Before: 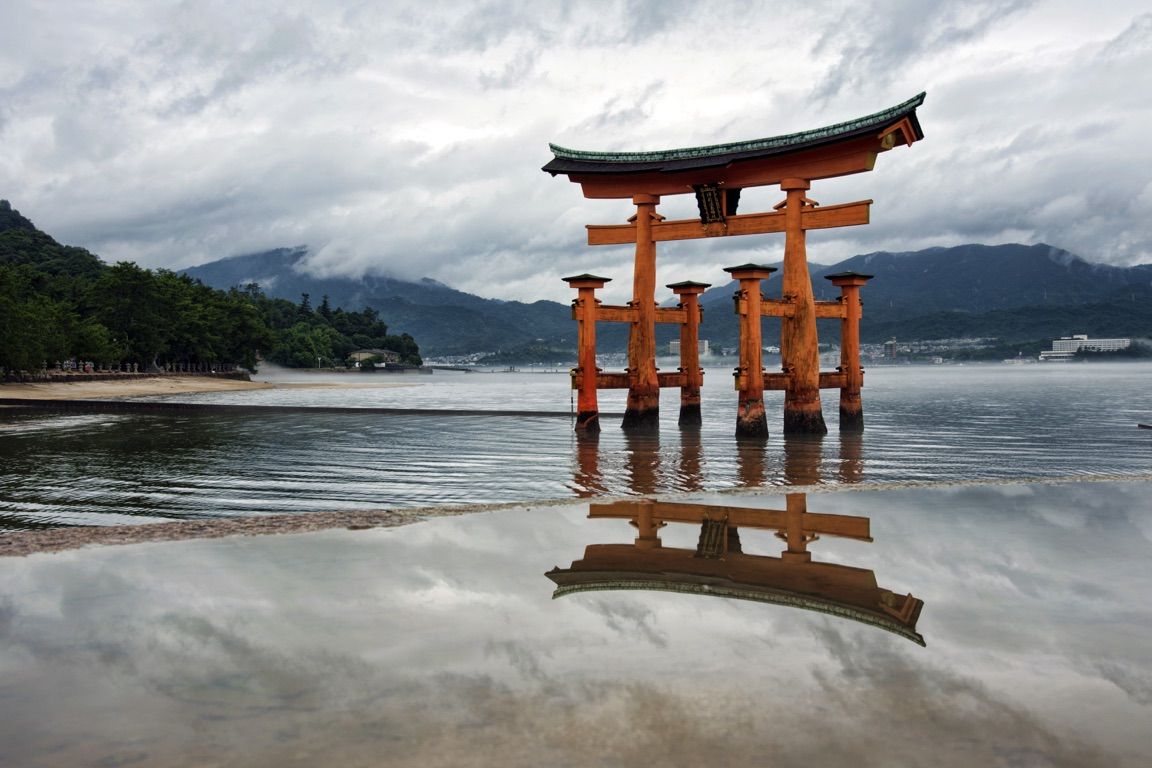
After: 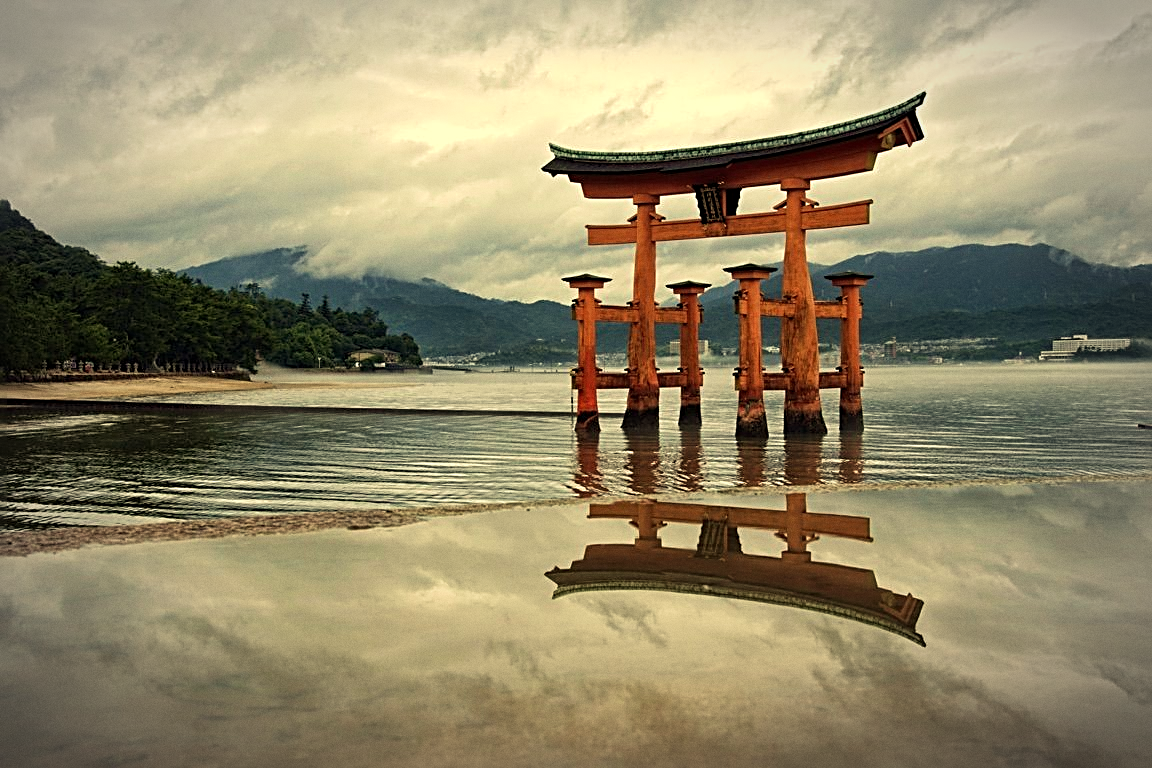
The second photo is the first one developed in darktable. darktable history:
vignetting: automatic ratio true
sharpen: radius 2.543, amount 0.636
velvia: on, module defaults
grain: coarseness 0.09 ISO, strength 16.61%
white balance: red 1.08, blue 0.791
